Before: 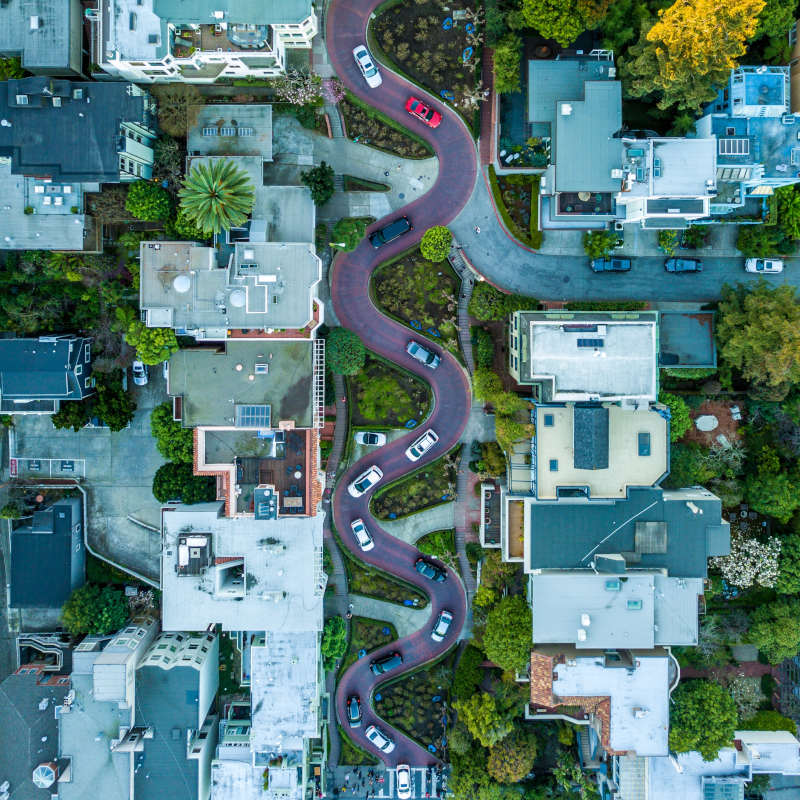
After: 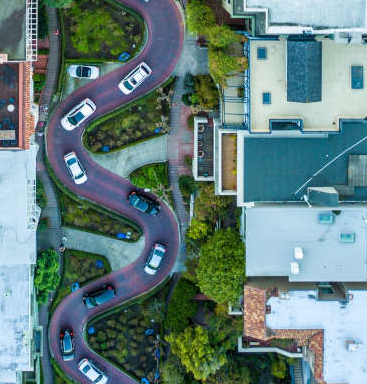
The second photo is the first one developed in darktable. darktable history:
crop: left 35.922%, top 45.952%, right 18.133%, bottom 5.959%
exposure: black level correction 0, compensate highlight preservation false
